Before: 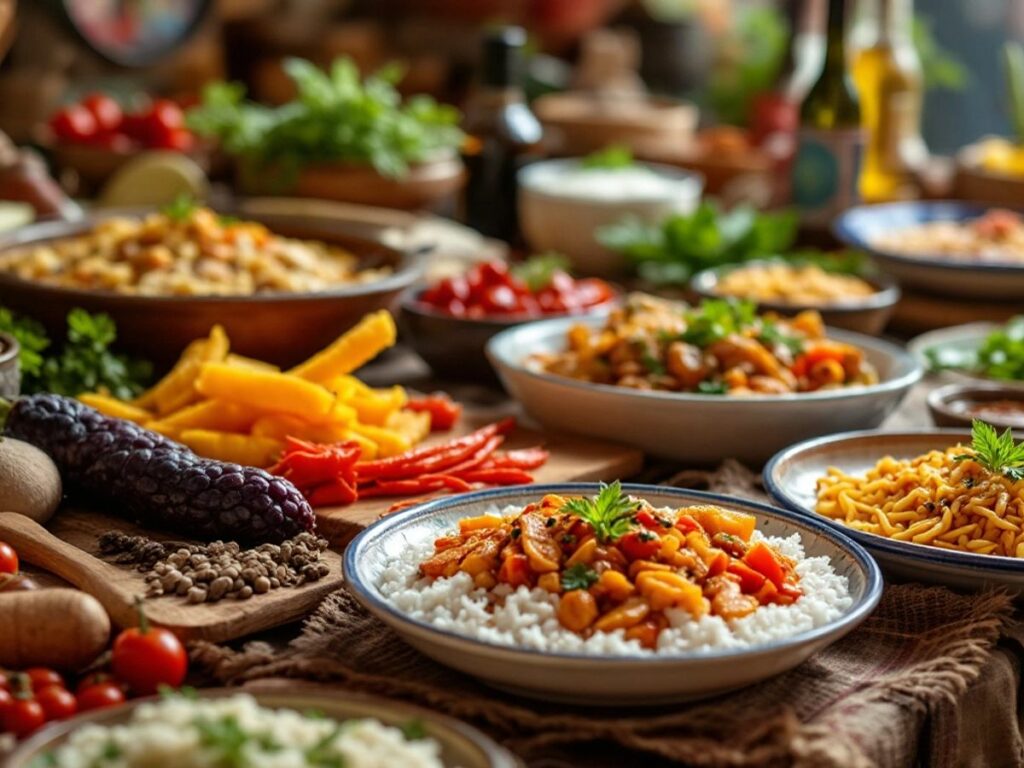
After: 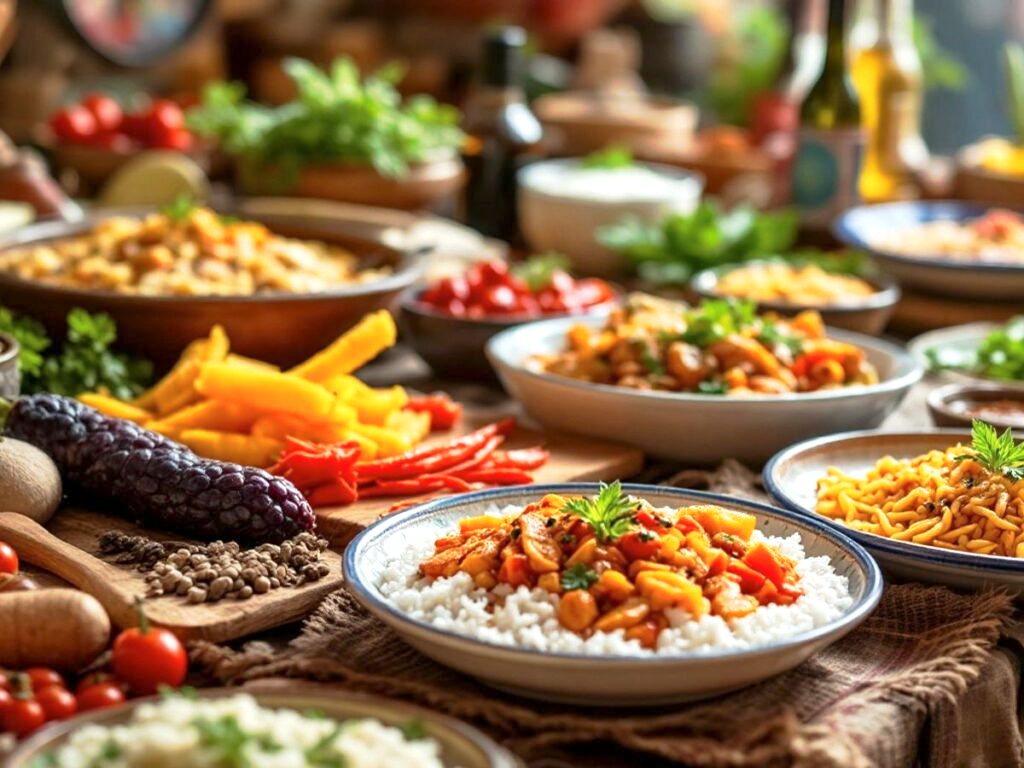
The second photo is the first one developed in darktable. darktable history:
tone curve: curves: ch0 [(0.013, 0) (0.061, 0.068) (0.239, 0.256) (0.502, 0.505) (0.683, 0.676) (0.761, 0.773) (0.858, 0.858) (0.987, 0.945)]; ch1 [(0, 0) (0.172, 0.123) (0.304, 0.267) (0.414, 0.395) (0.472, 0.473) (0.502, 0.508) (0.521, 0.528) (0.583, 0.595) (0.654, 0.673) (0.728, 0.761) (1, 1)]; ch2 [(0, 0) (0.411, 0.424) (0.485, 0.476) (0.502, 0.502) (0.553, 0.557) (0.57, 0.576) (1, 1)], preserve colors none
exposure: black level correction 0, exposure 0.685 EV, compensate highlight preservation false
